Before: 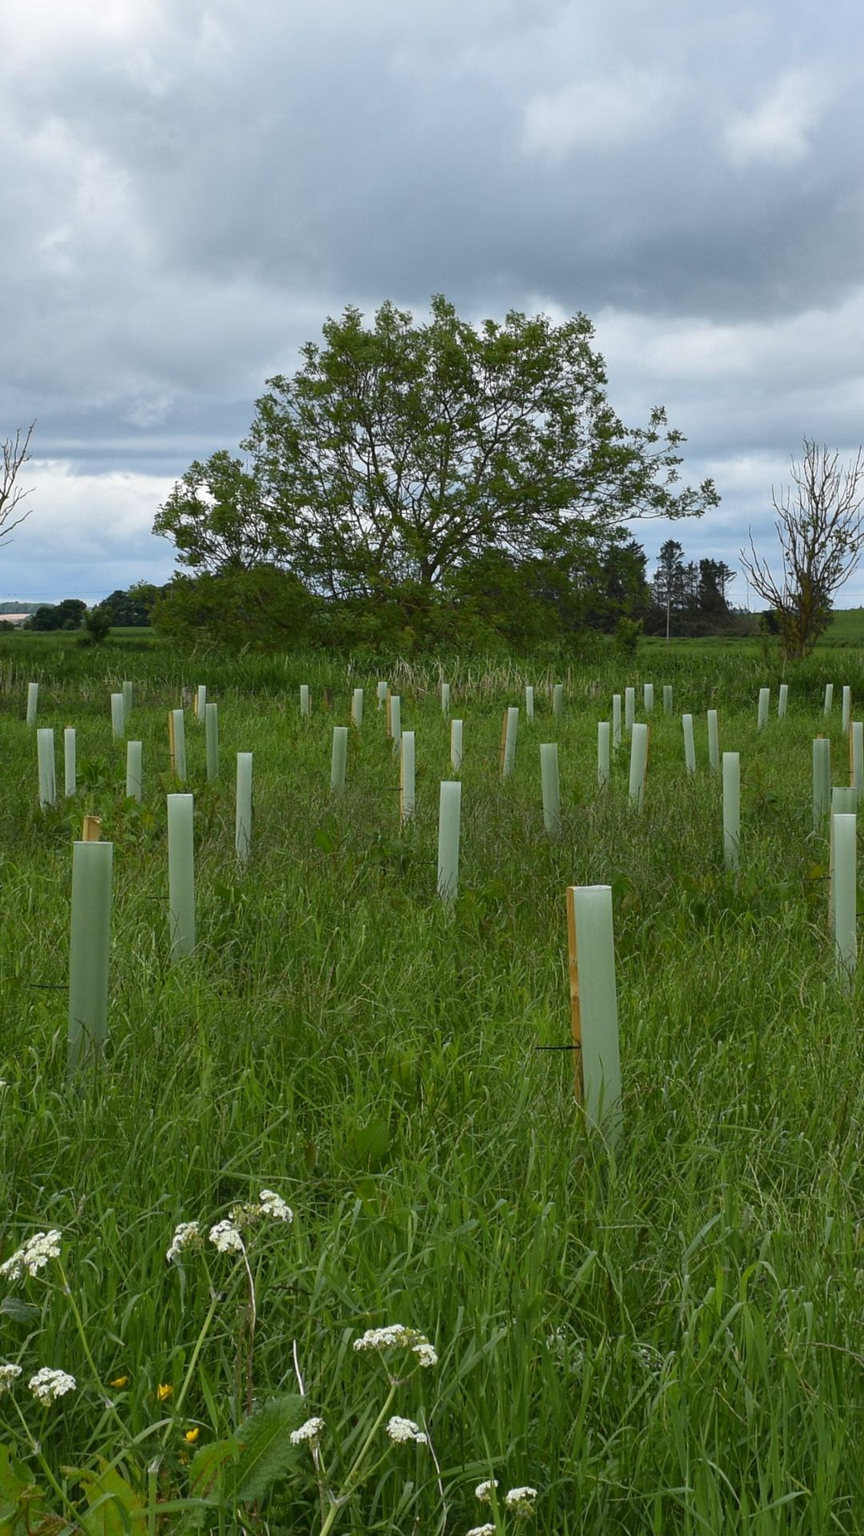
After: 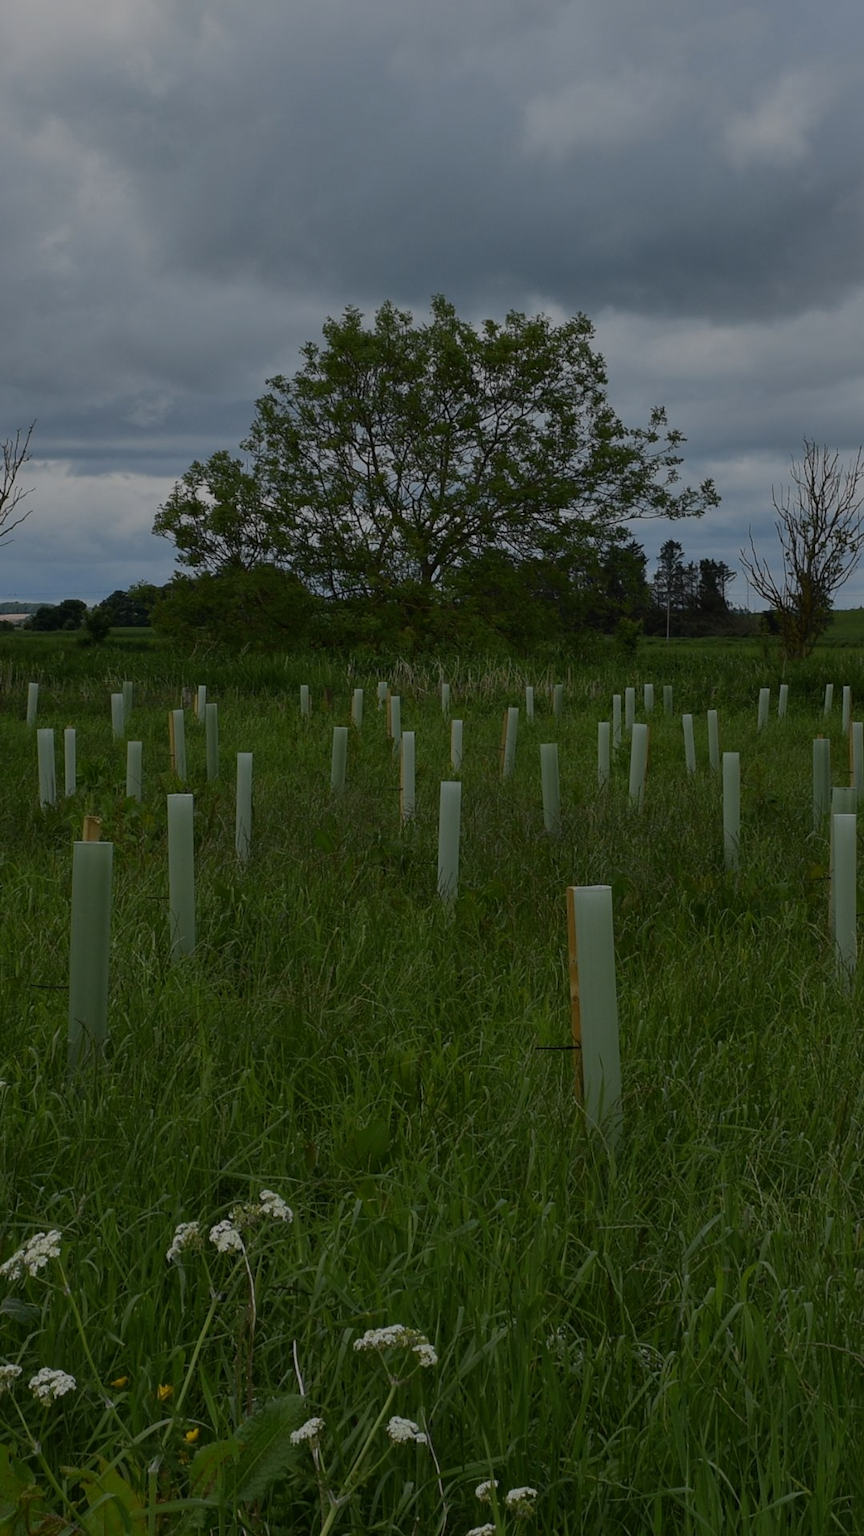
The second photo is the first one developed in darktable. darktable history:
tone equalizer: edges refinement/feathering 500, mask exposure compensation -1.57 EV, preserve details no
exposure: exposure -1.529 EV, compensate exposure bias true, compensate highlight preservation false
